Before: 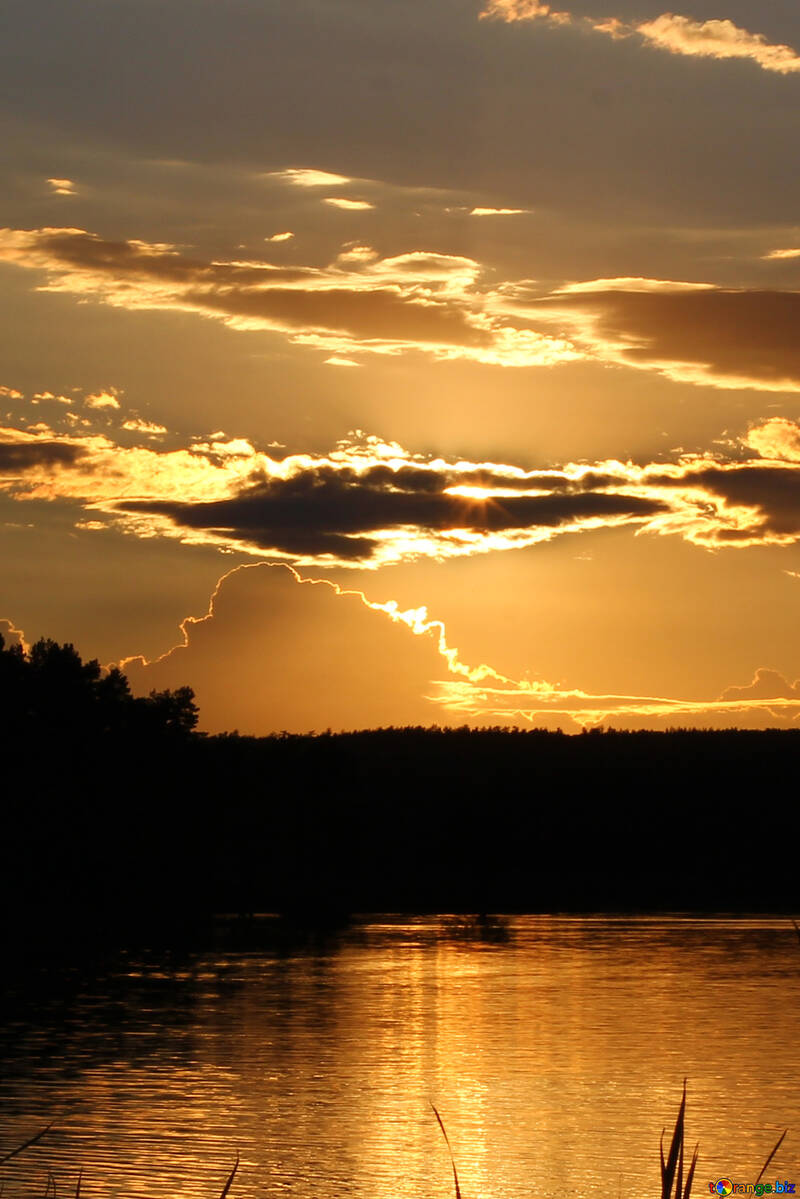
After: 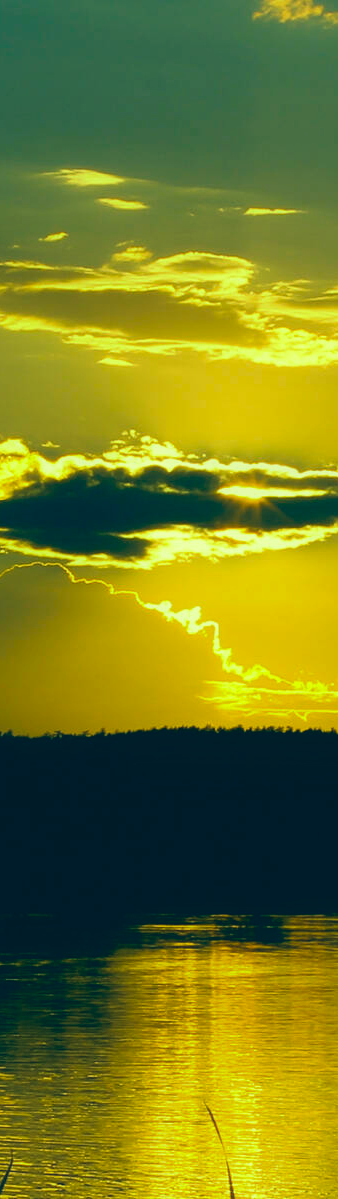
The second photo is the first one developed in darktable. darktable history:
contrast equalizer: octaves 7, y [[0.5, 0.486, 0.447, 0.446, 0.489, 0.5], [0.5 ×6], [0.5 ×6], [0 ×6], [0 ×6]]
crop: left 28.261%, right 29.367%
color correction: highlights a* -15.86, highlights b* 39.79, shadows a* -39.38, shadows b* -25.8
